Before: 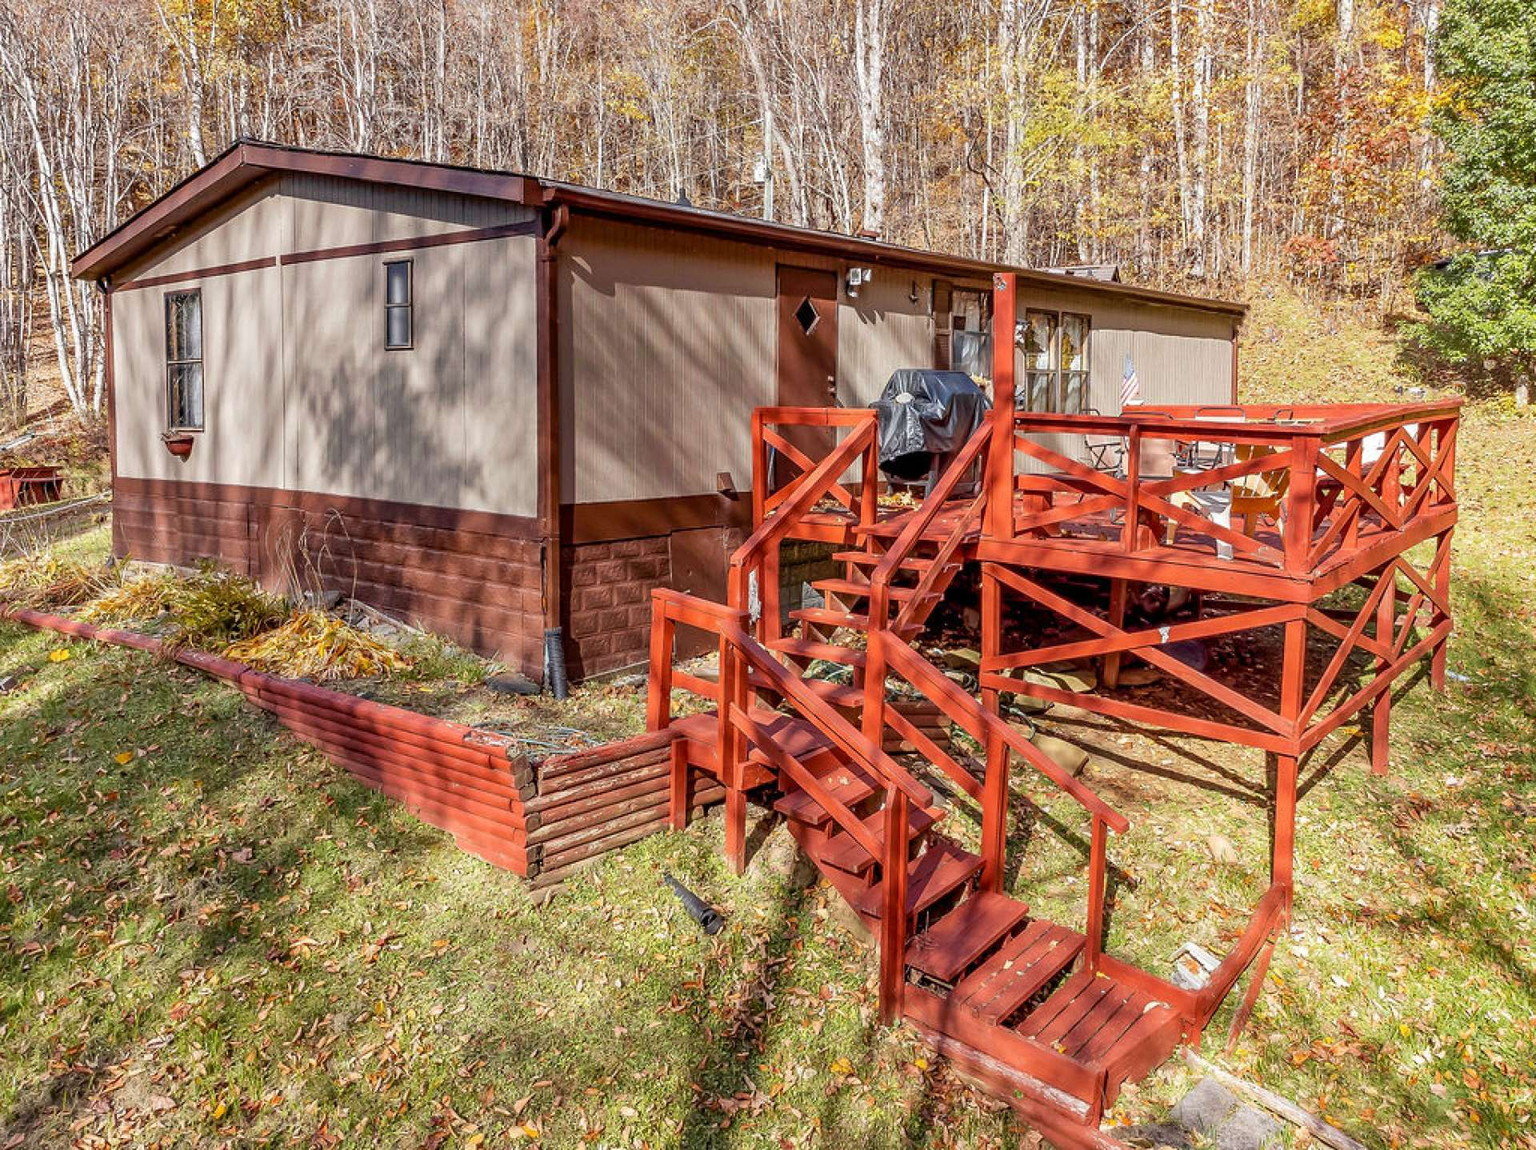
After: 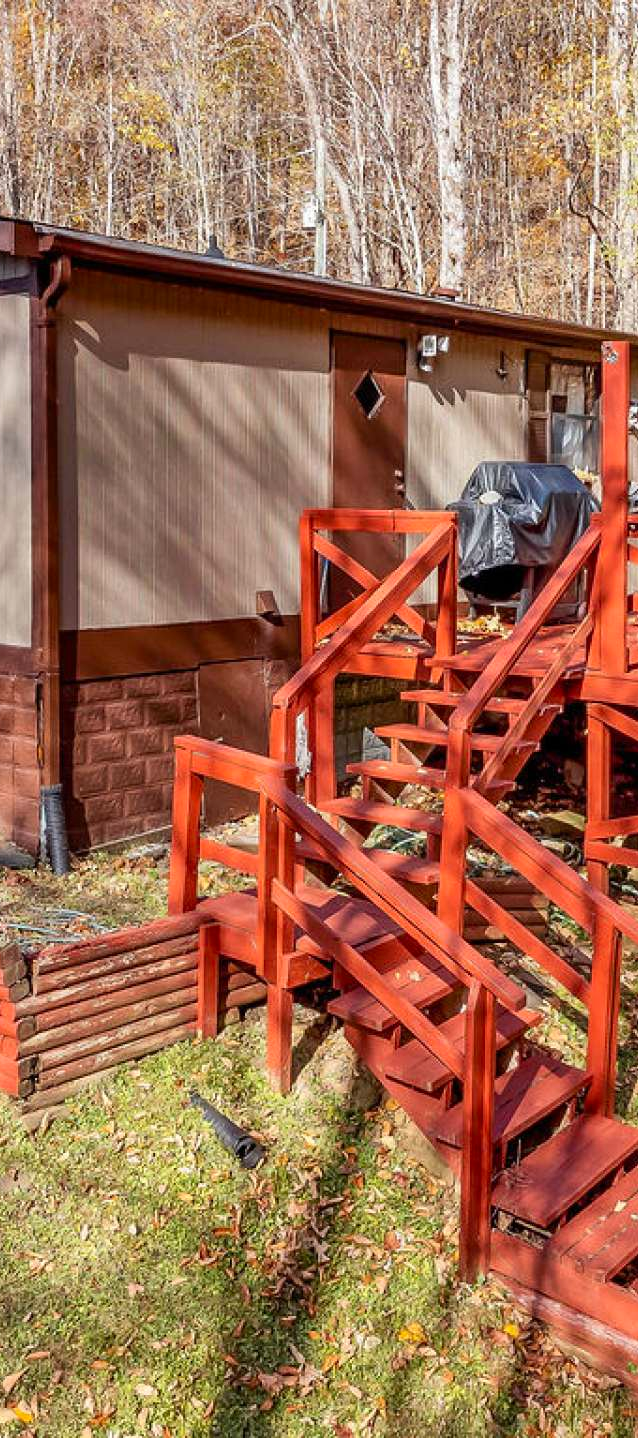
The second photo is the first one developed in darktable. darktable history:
crop: left 33.36%, right 33.36%
contrast brightness saturation: contrast 0.1, brightness 0.03, saturation 0.09
